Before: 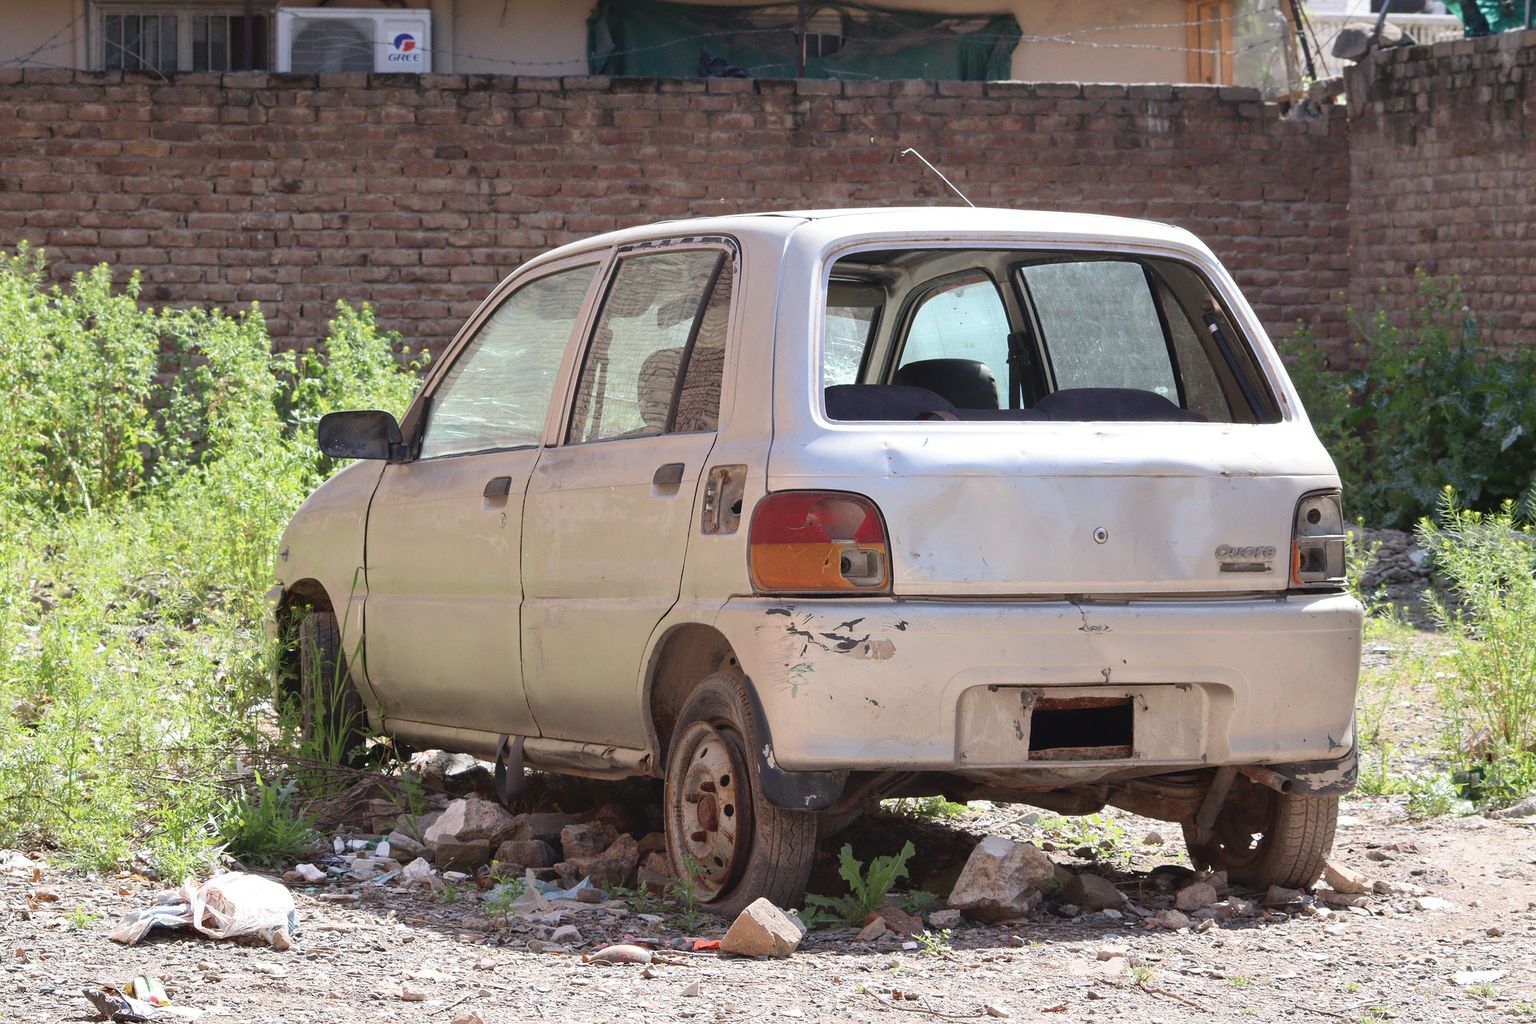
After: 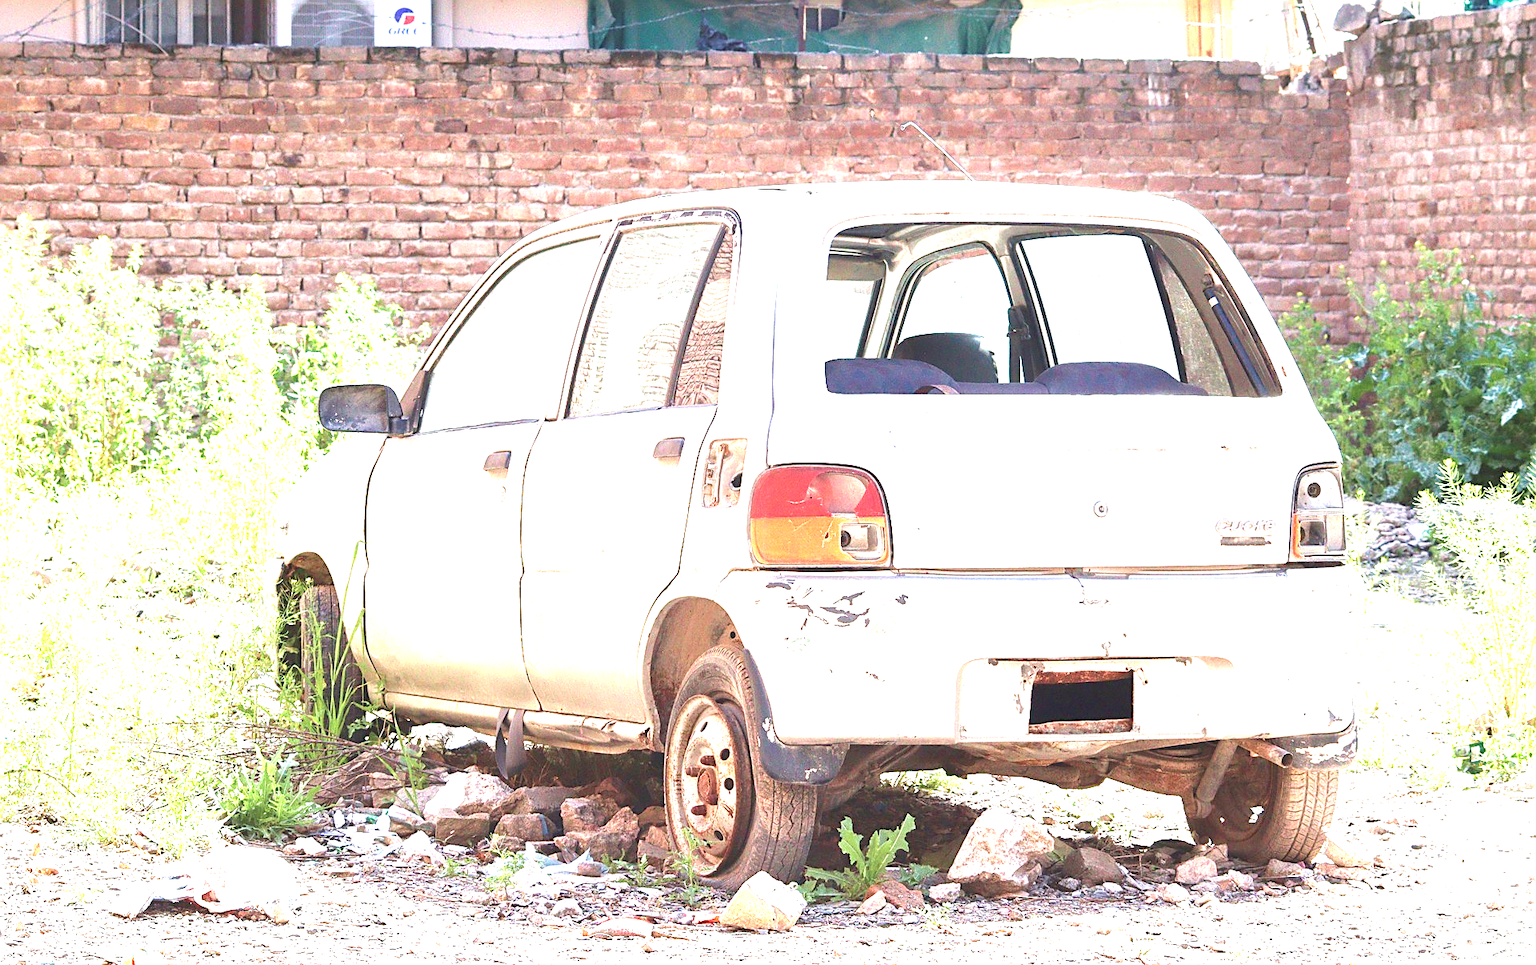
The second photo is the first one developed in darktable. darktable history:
sharpen: on, module defaults
crop and rotate: top 2.585%, bottom 3.064%
exposure: black level correction 0.001, exposure 2.617 EV, compensate highlight preservation false
velvia: on, module defaults
